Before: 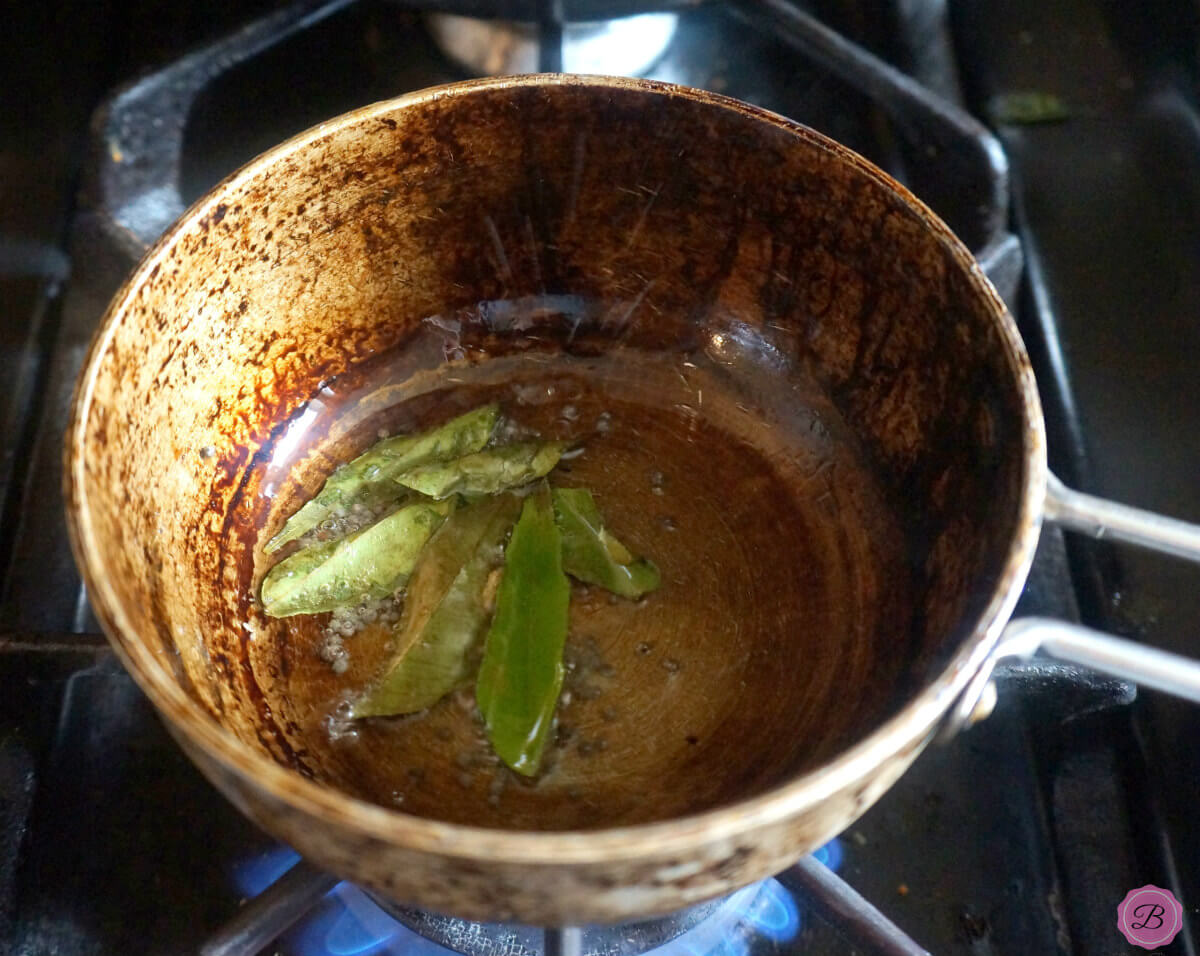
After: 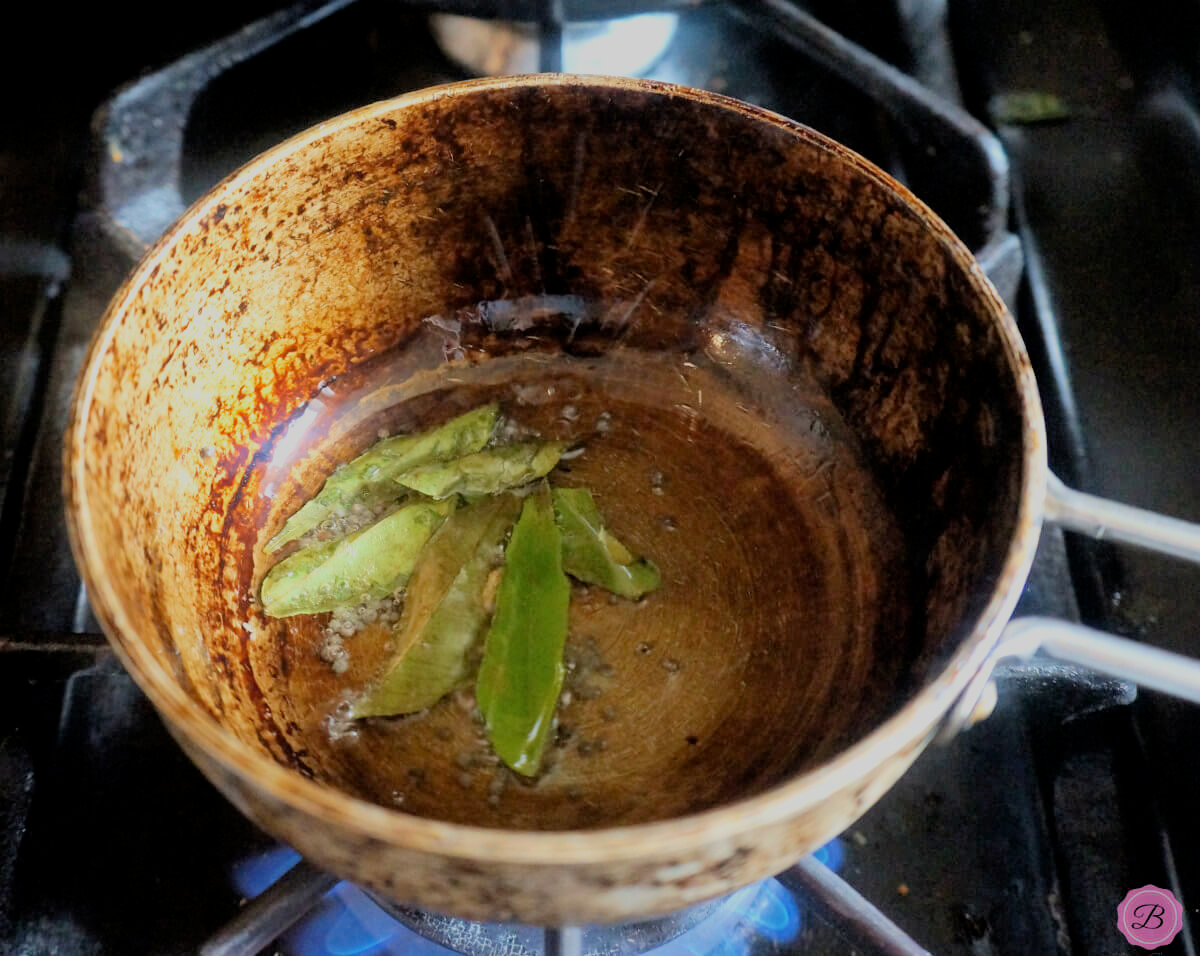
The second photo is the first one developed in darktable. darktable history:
filmic rgb: middle gray luminance 17.99%, black relative exposure -7.52 EV, white relative exposure 8.49 EV, target black luminance 0%, hardness 2.23, latitude 17.76%, contrast 0.87, highlights saturation mix 5.3%, shadows ↔ highlights balance 10.21%, color science v6 (2022)
exposure: exposure 0.559 EV, compensate exposure bias true, compensate highlight preservation false
